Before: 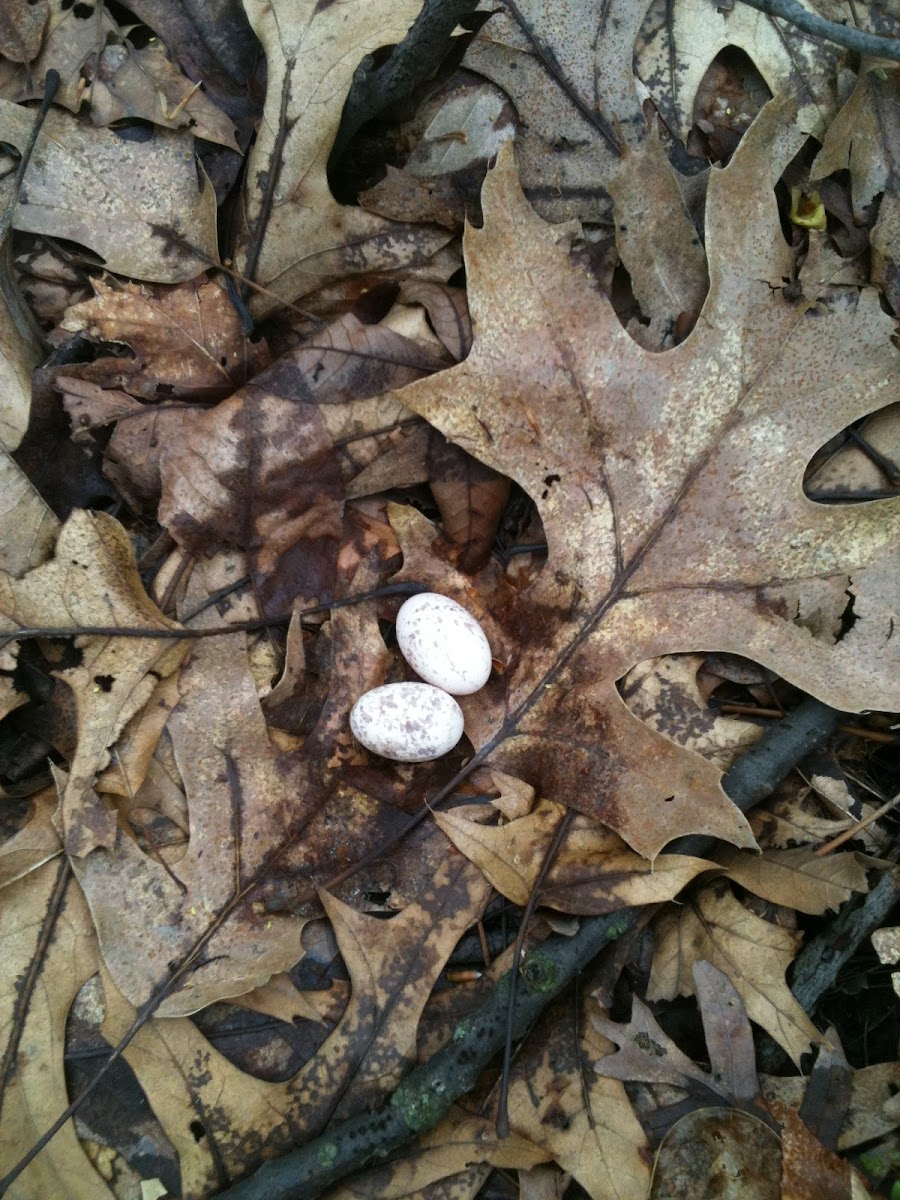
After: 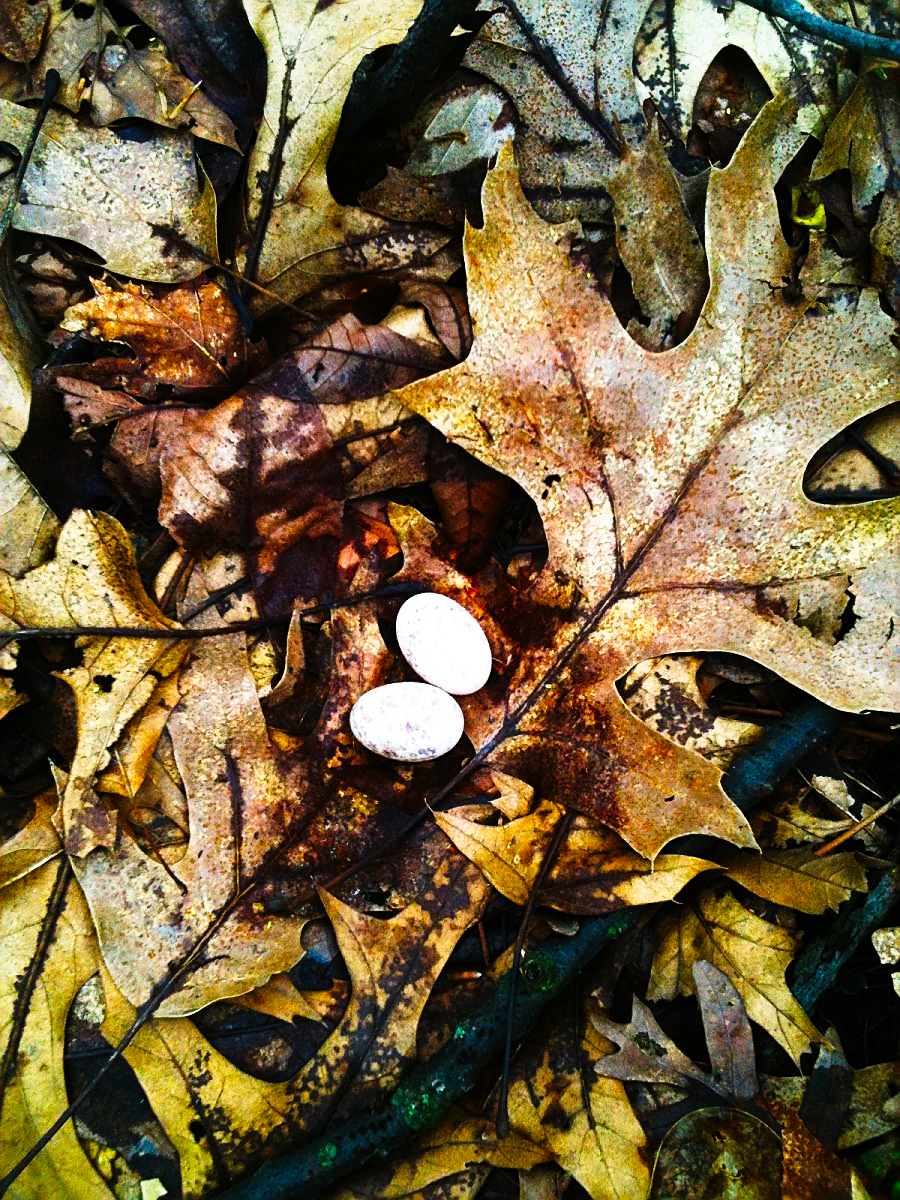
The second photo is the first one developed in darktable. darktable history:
tone curve: curves: ch0 [(0, 0) (0.003, 0.003) (0.011, 0.006) (0.025, 0.01) (0.044, 0.016) (0.069, 0.02) (0.1, 0.025) (0.136, 0.034) (0.177, 0.051) (0.224, 0.08) (0.277, 0.131) (0.335, 0.209) (0.399, 0.328) (0.468, 0.47) (0.543, 0.629) (0.623, 0.788) (0.709, 0.903) (0.801, 0.965) (0.898, 0.989) (1, 1)], preserve colors none
sharpen: on, module defaults
color balance rgb: perceptual saturation grading › global saturation 36.068%, perceptual saturation grading › shadows 35.584%, global vibrance 20%
